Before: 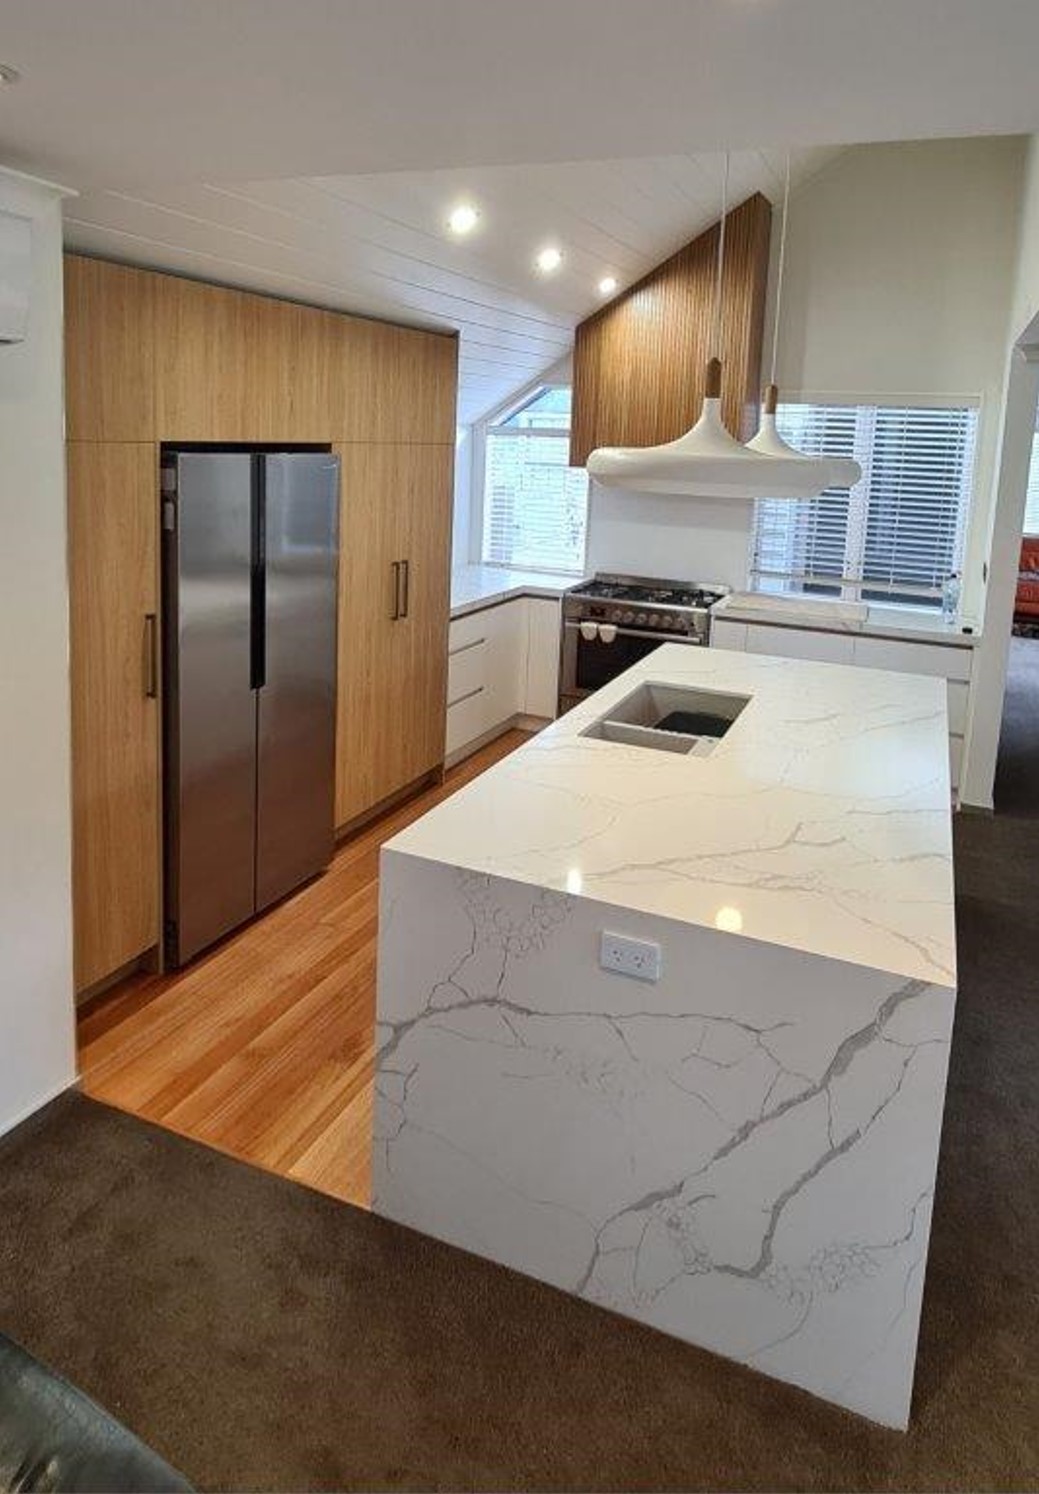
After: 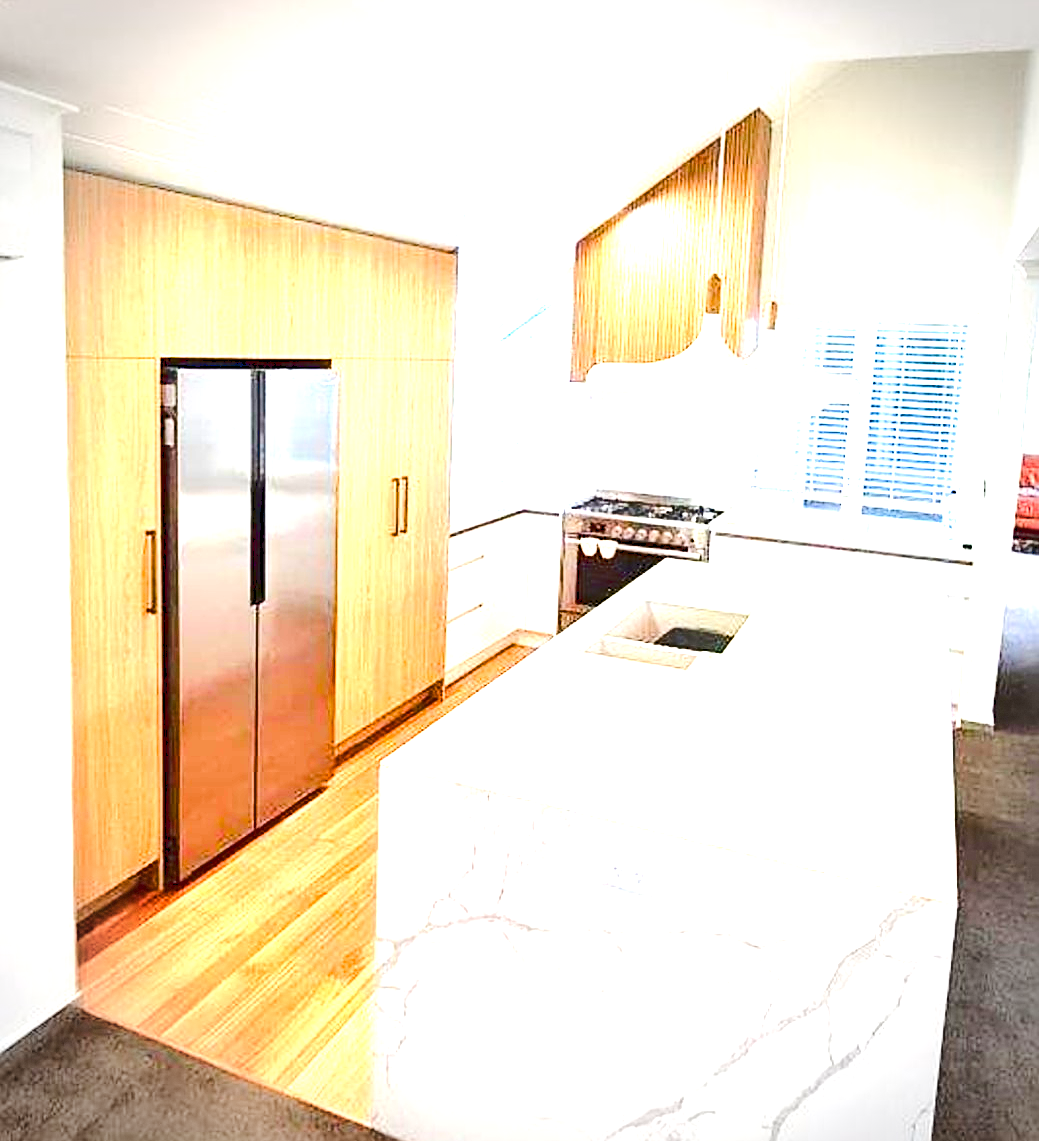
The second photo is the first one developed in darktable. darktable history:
tone equalizer: -8 EV -1.05 EV, -7 EV -1.01 EV, -6 EV -0.845 EV, -5 EV -0.575 EV, -3 EV 0.61 EV, -2 EV 0.851 EV, -1 EV 1 EV, +0 EV 1.08 EV, smoothing diameter 24.81%, edges refinement/feathering 7.26, preserve details guided filter
crop: top 5.634%, bottom 17.989%
tone curve: curves: ch0 [(0, 0) (0.003, 0.077) (0.011, 0.079) (0.025, 0.085) (0.044, 0.095) (0.069, 0.109) (0.1, 0.124) (0.136, 0.142) (0.177, 0.169) (0.224, 0.207) (0.277, 0.267) (0.335, 0.347) (0.399, 0.442) (0.468, 0.54) (0.543, 0.635) (0.623, 0.726) (0.709, 0.813) (0.801, 0.882) (0.898, 0.934) (1, 1)], color space Lab, linked channels, preserve colors none
exposure: black level correction 0, exposure 1.329 EV, compensate exposure bias true, compensate highlight preservation false
color balance rgb: shadows lift › chroma 1.02%, shadows lift › hue 29.74°, global offset › luminance -0.466%, perceptual saturation grading › global saturation 20%, perceptual saturation grading › highlights -25.332%, perceptual saturation grading › shadows 49.845%, perceptual brilliance grading › highlights 5.857%, perceptual brilliance grading › mid-tones 16.029%, perceptual brilliance grading › shadows -5.398%
sharpen: on, module defaults
vignetting: automatic ratio true, dithering 8-bit output, unbound false
